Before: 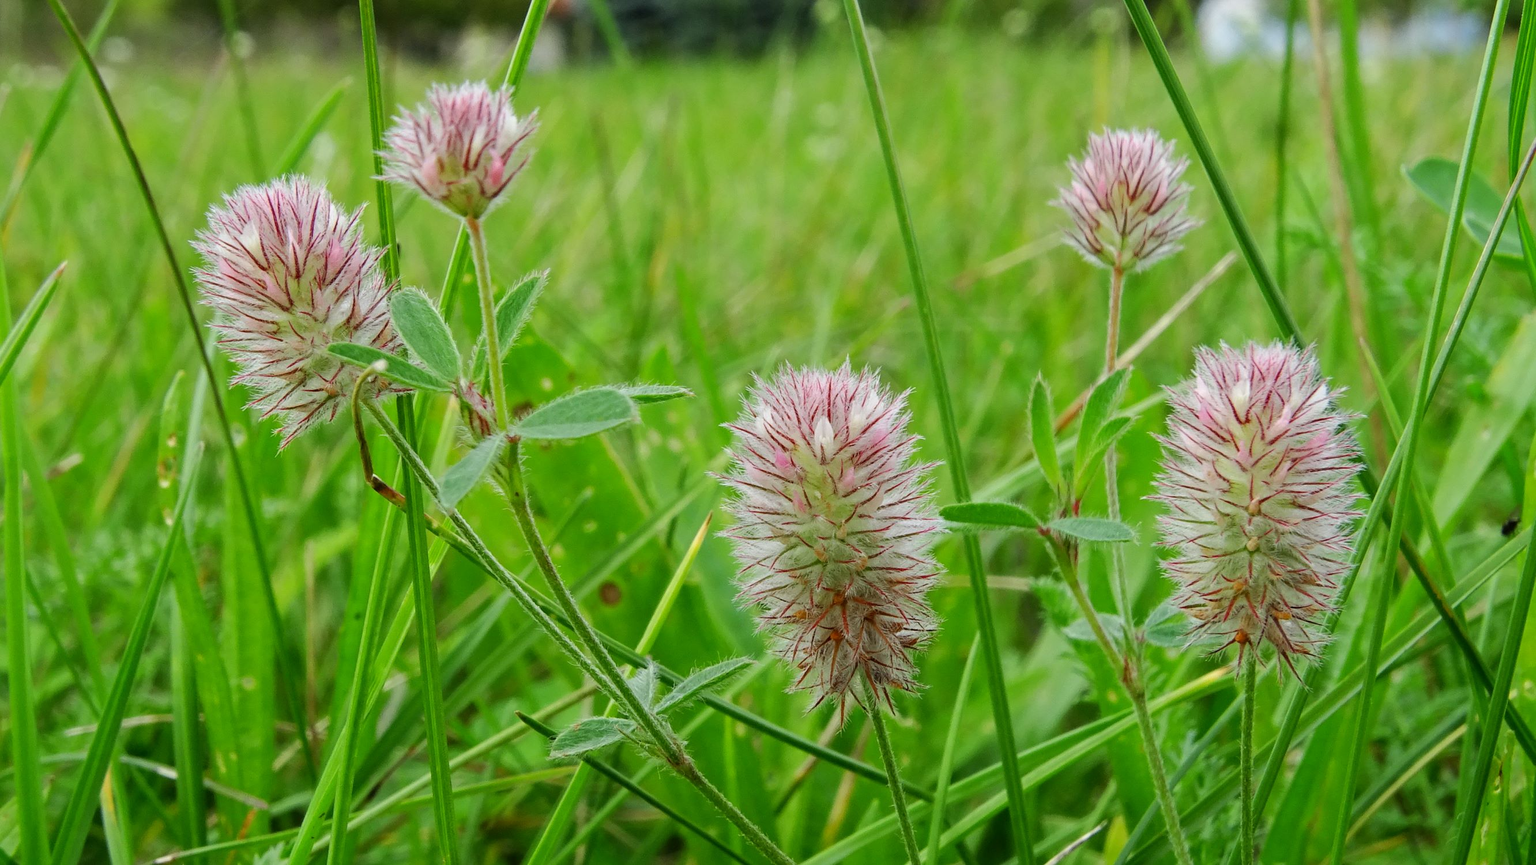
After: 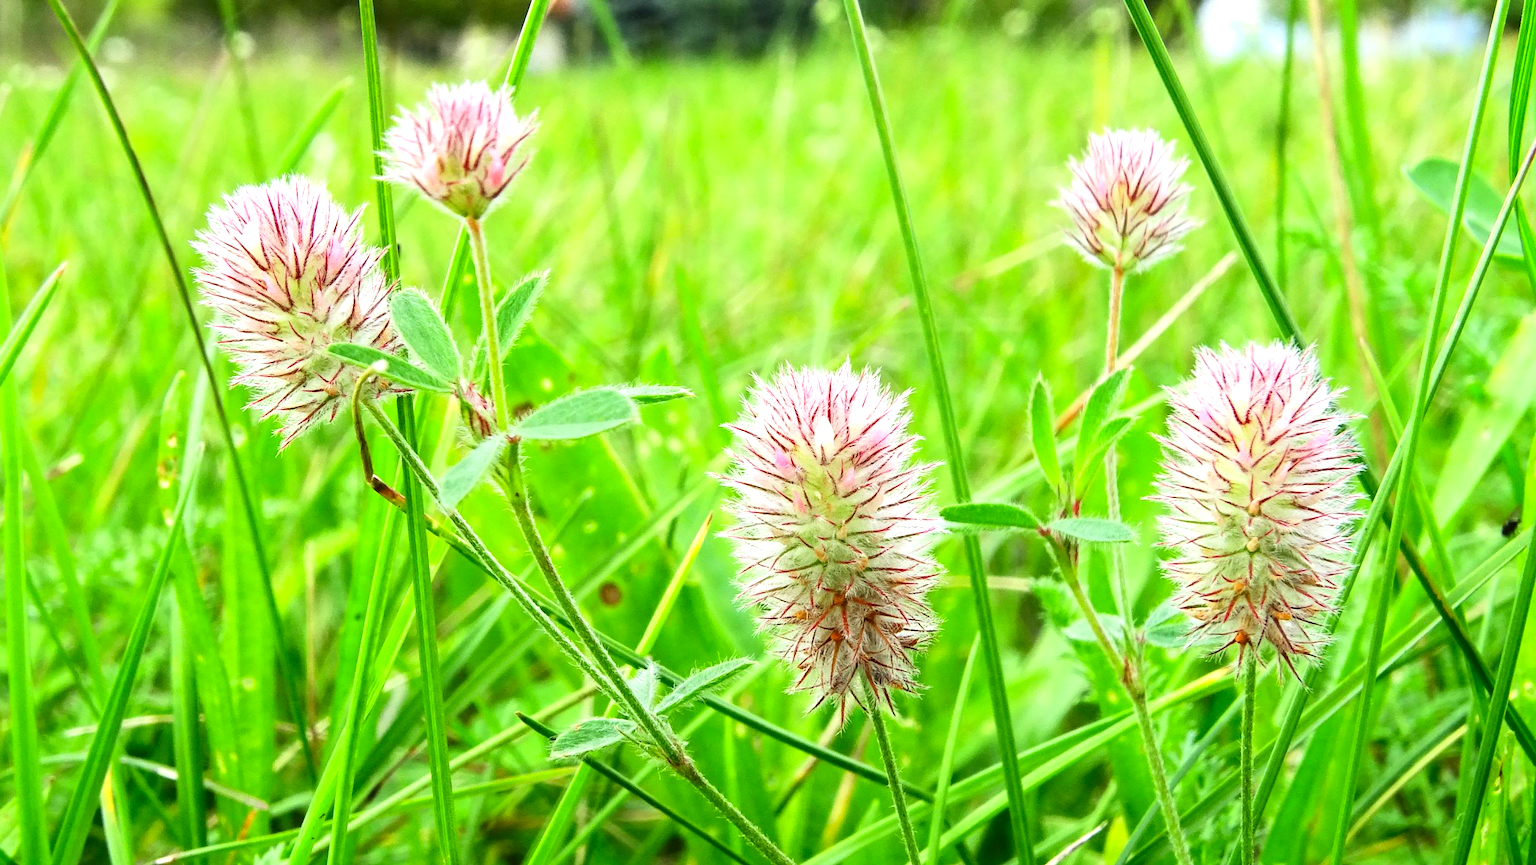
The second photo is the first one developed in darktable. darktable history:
exposure: black level correction 0, exposure 1.096 EV, compensate highlight preservation false
contrast brightness saturation: contrast 0.154, brightness -0.006, saturation 0.101
